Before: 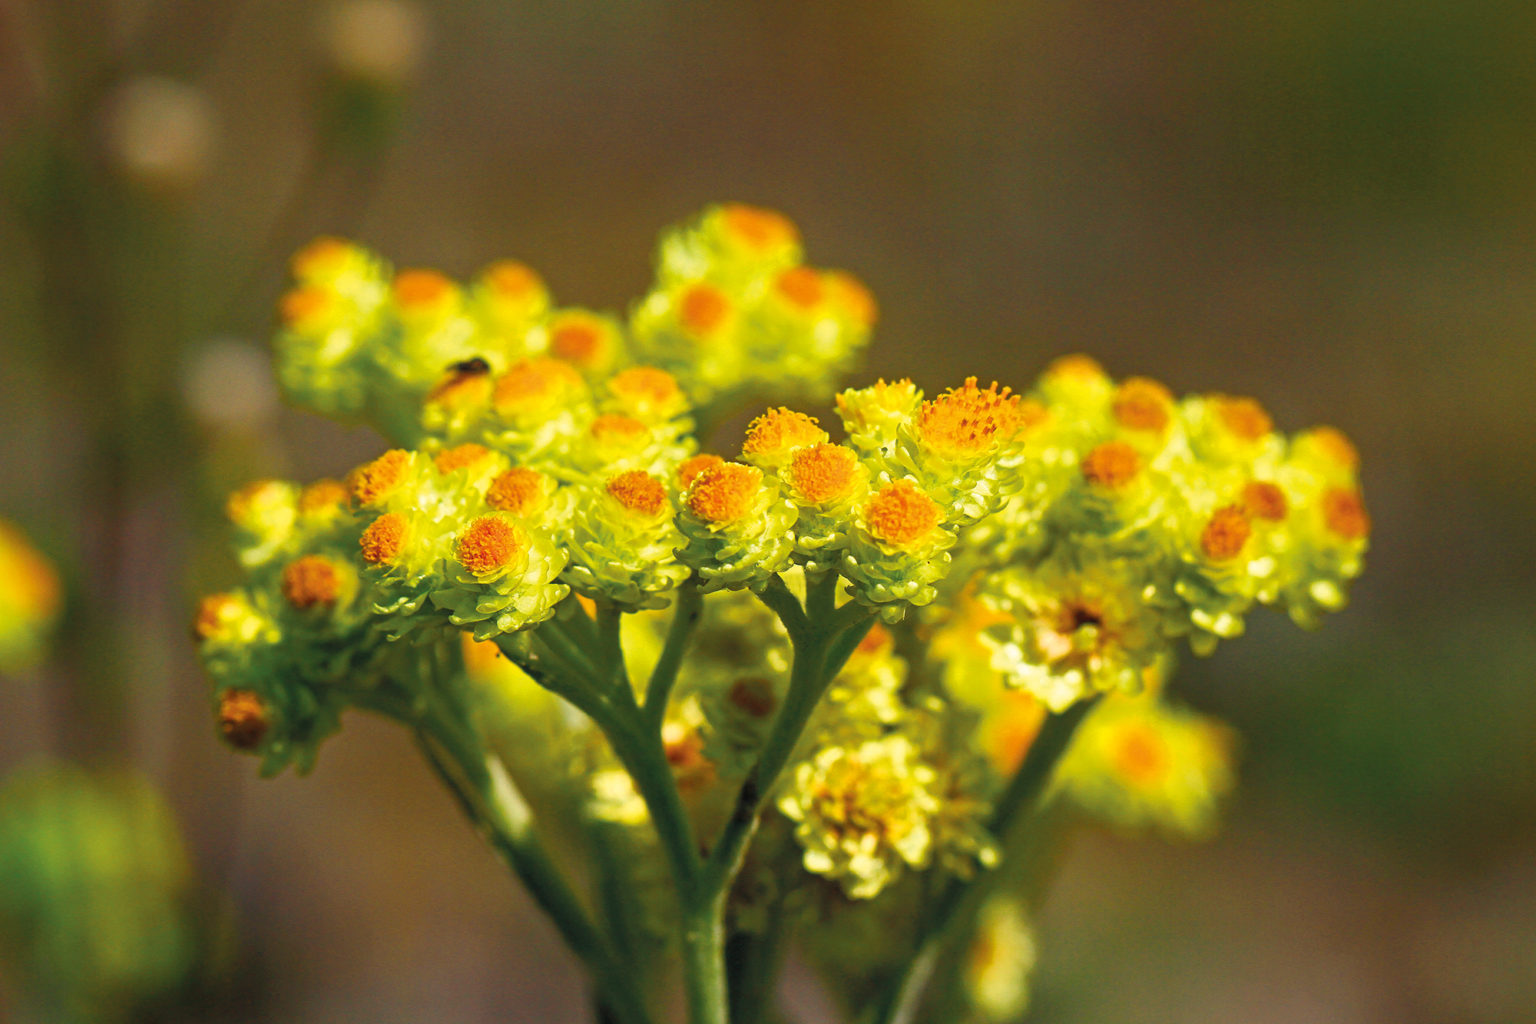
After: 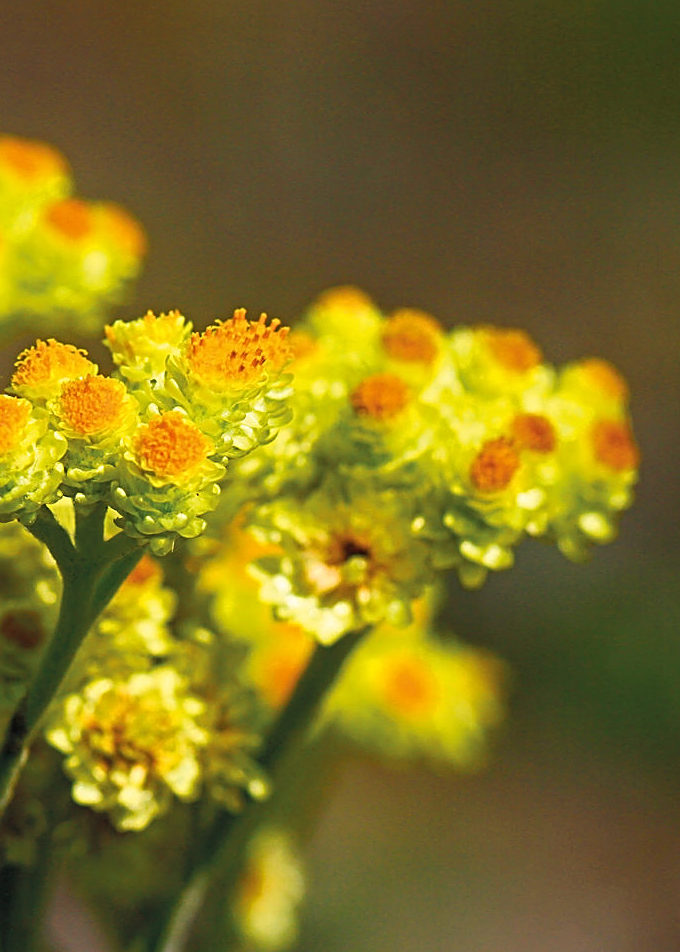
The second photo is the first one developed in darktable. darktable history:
sharpen: on, module defaults
crop: left 47.628%, top 6.643%, right 7.874%
